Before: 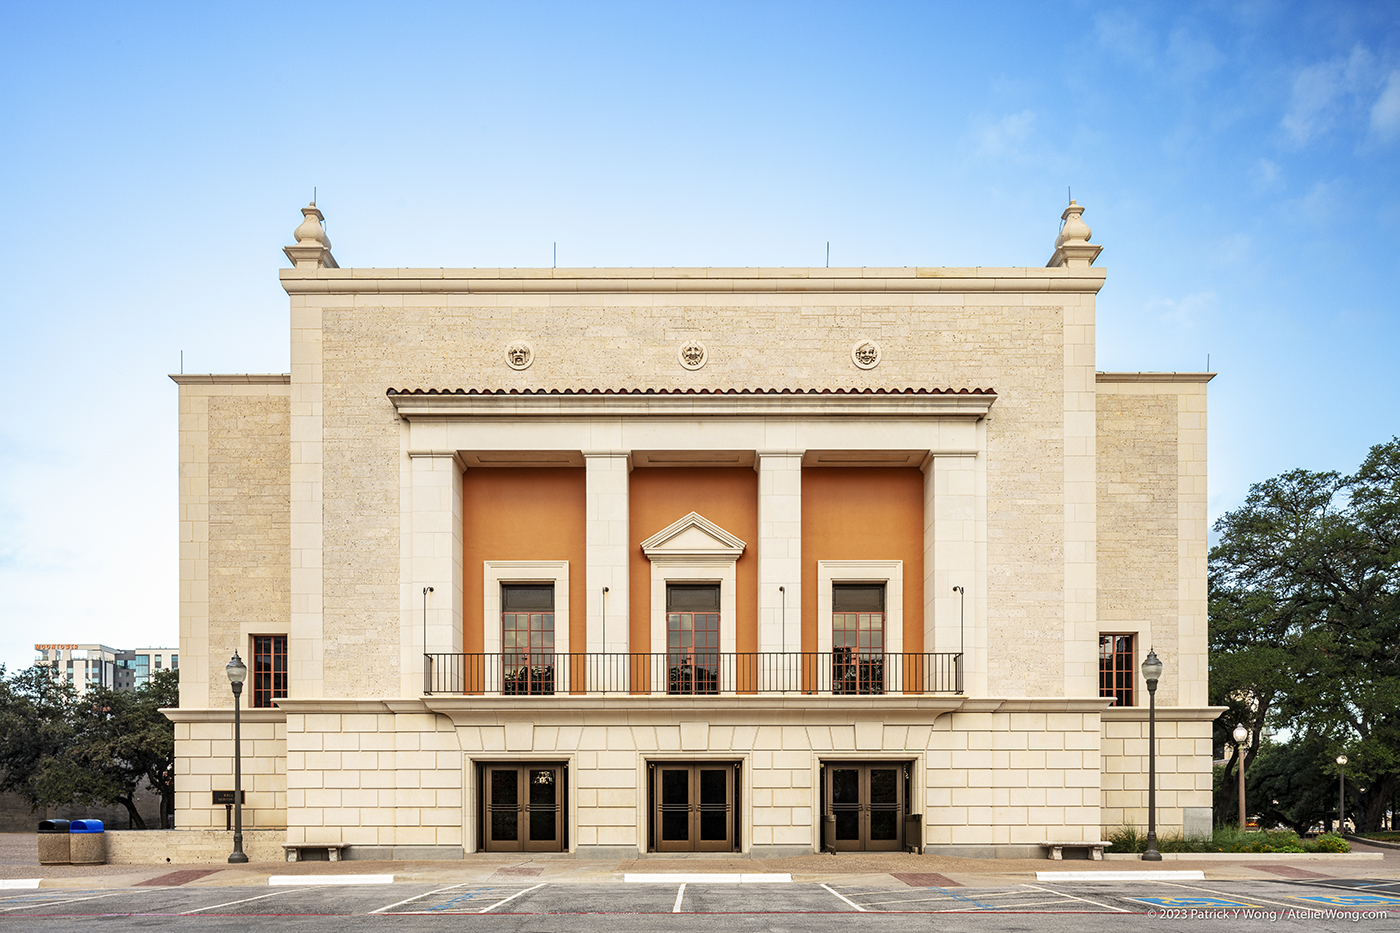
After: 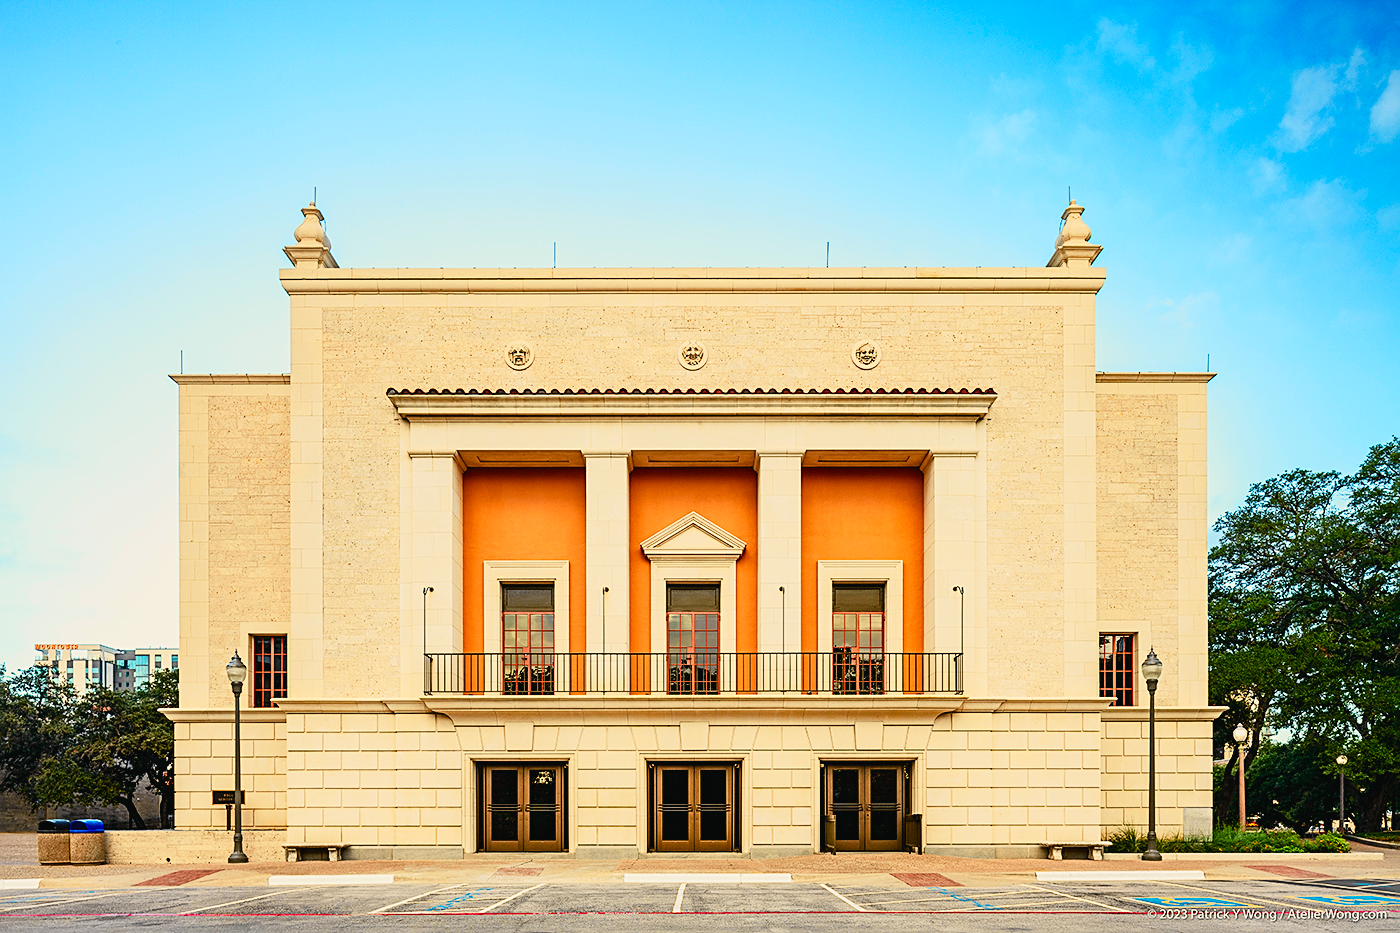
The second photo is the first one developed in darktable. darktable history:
tone curve: curves: ch0 [(0, 0.022) (0.114, 0.096) (0.282, 0.299) (0.456, 0.51) (0.613, 0.693) (0.786, 0.843) (0.999, 0.949)]; ch1 [(0, 0) (0.384, 0.365) (0.463, 0.447) (0.486, 0.474) (0.503, 0.5) (0.535, 0.522) (0.555, 0.546) (0.593, 0.599) (0.755, 0.793) (1, 1)]; ch2 [(0, 0) (0.369, 0.375) (0.449, 0.434) (0.501, 0.5) (0.528, 0.517) (0.561, 0.57) (0.612, 0.631) (0.668, 0.659) (1, 1)], color space Lab, independent channels, preserve colors none
color balance rgb: highlights gain › chroma 3.032%, highlights gain › hue 78.6°, perceptual saturation grading › global saturation 38.795%, perceptual saturation grading › highlights -25.65%, perceptual saturation grading › mid-tones 35.099%, perceptual saturation grading › shadows 36.148%
sharpen: on, module defaults
levels: mode automatic, levels [0, 0.51, 1]
